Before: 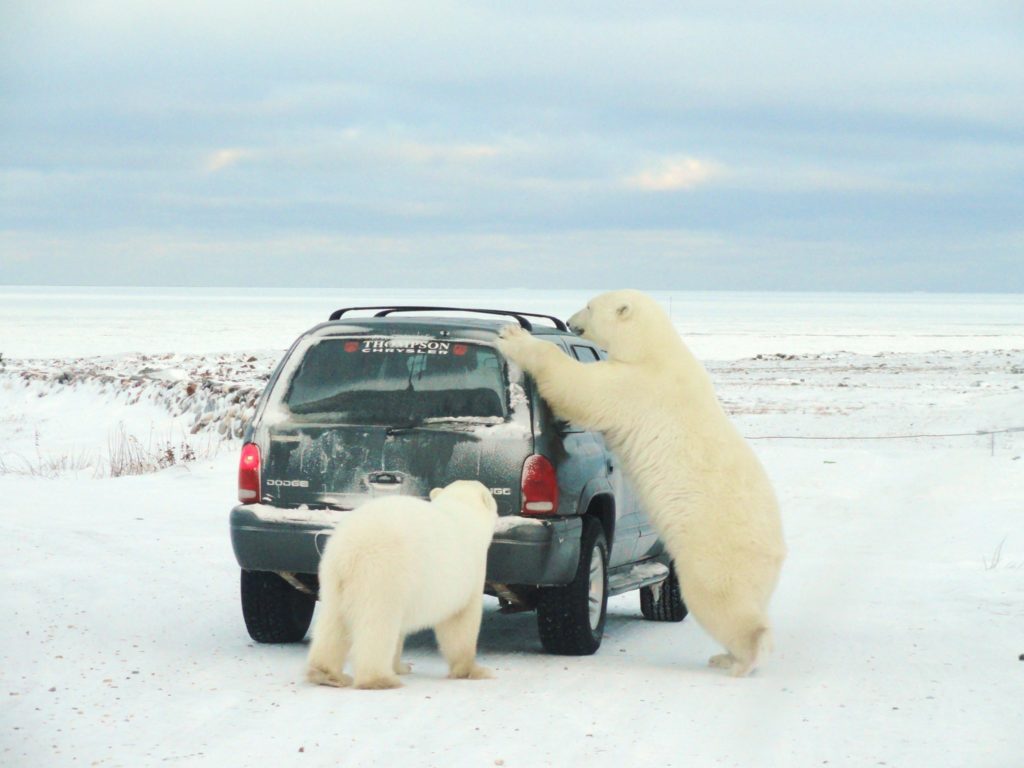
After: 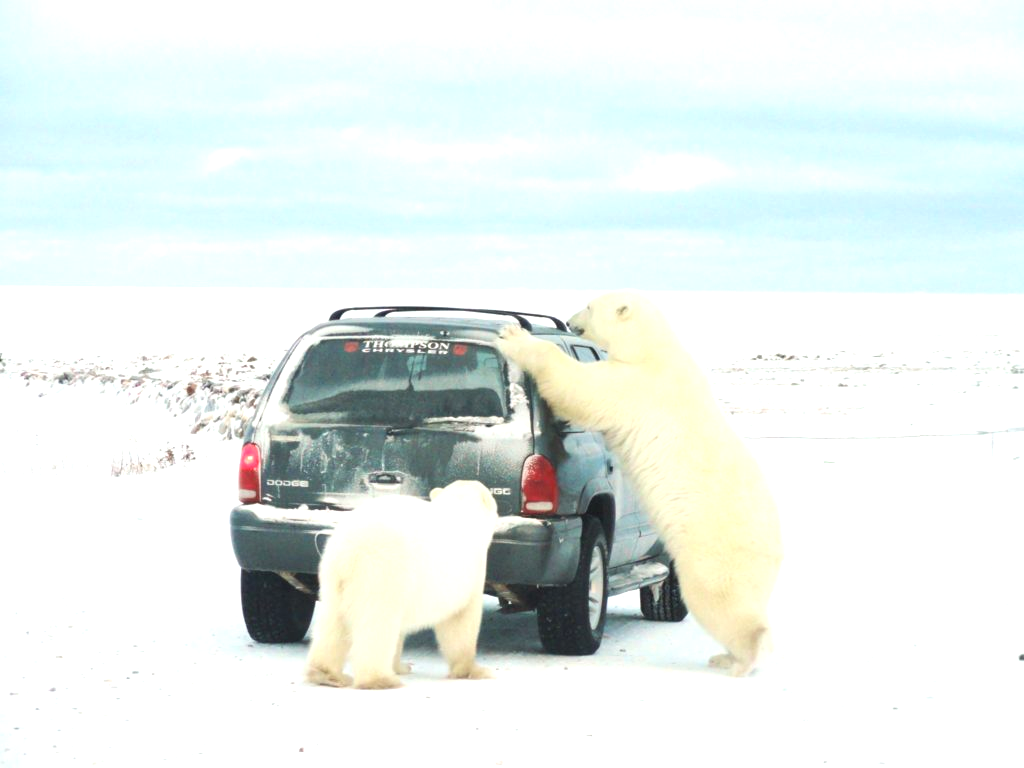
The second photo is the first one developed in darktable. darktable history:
exposure: exposure 0.635 EV, compensate exposure bias true, compensate highlight preservation false
